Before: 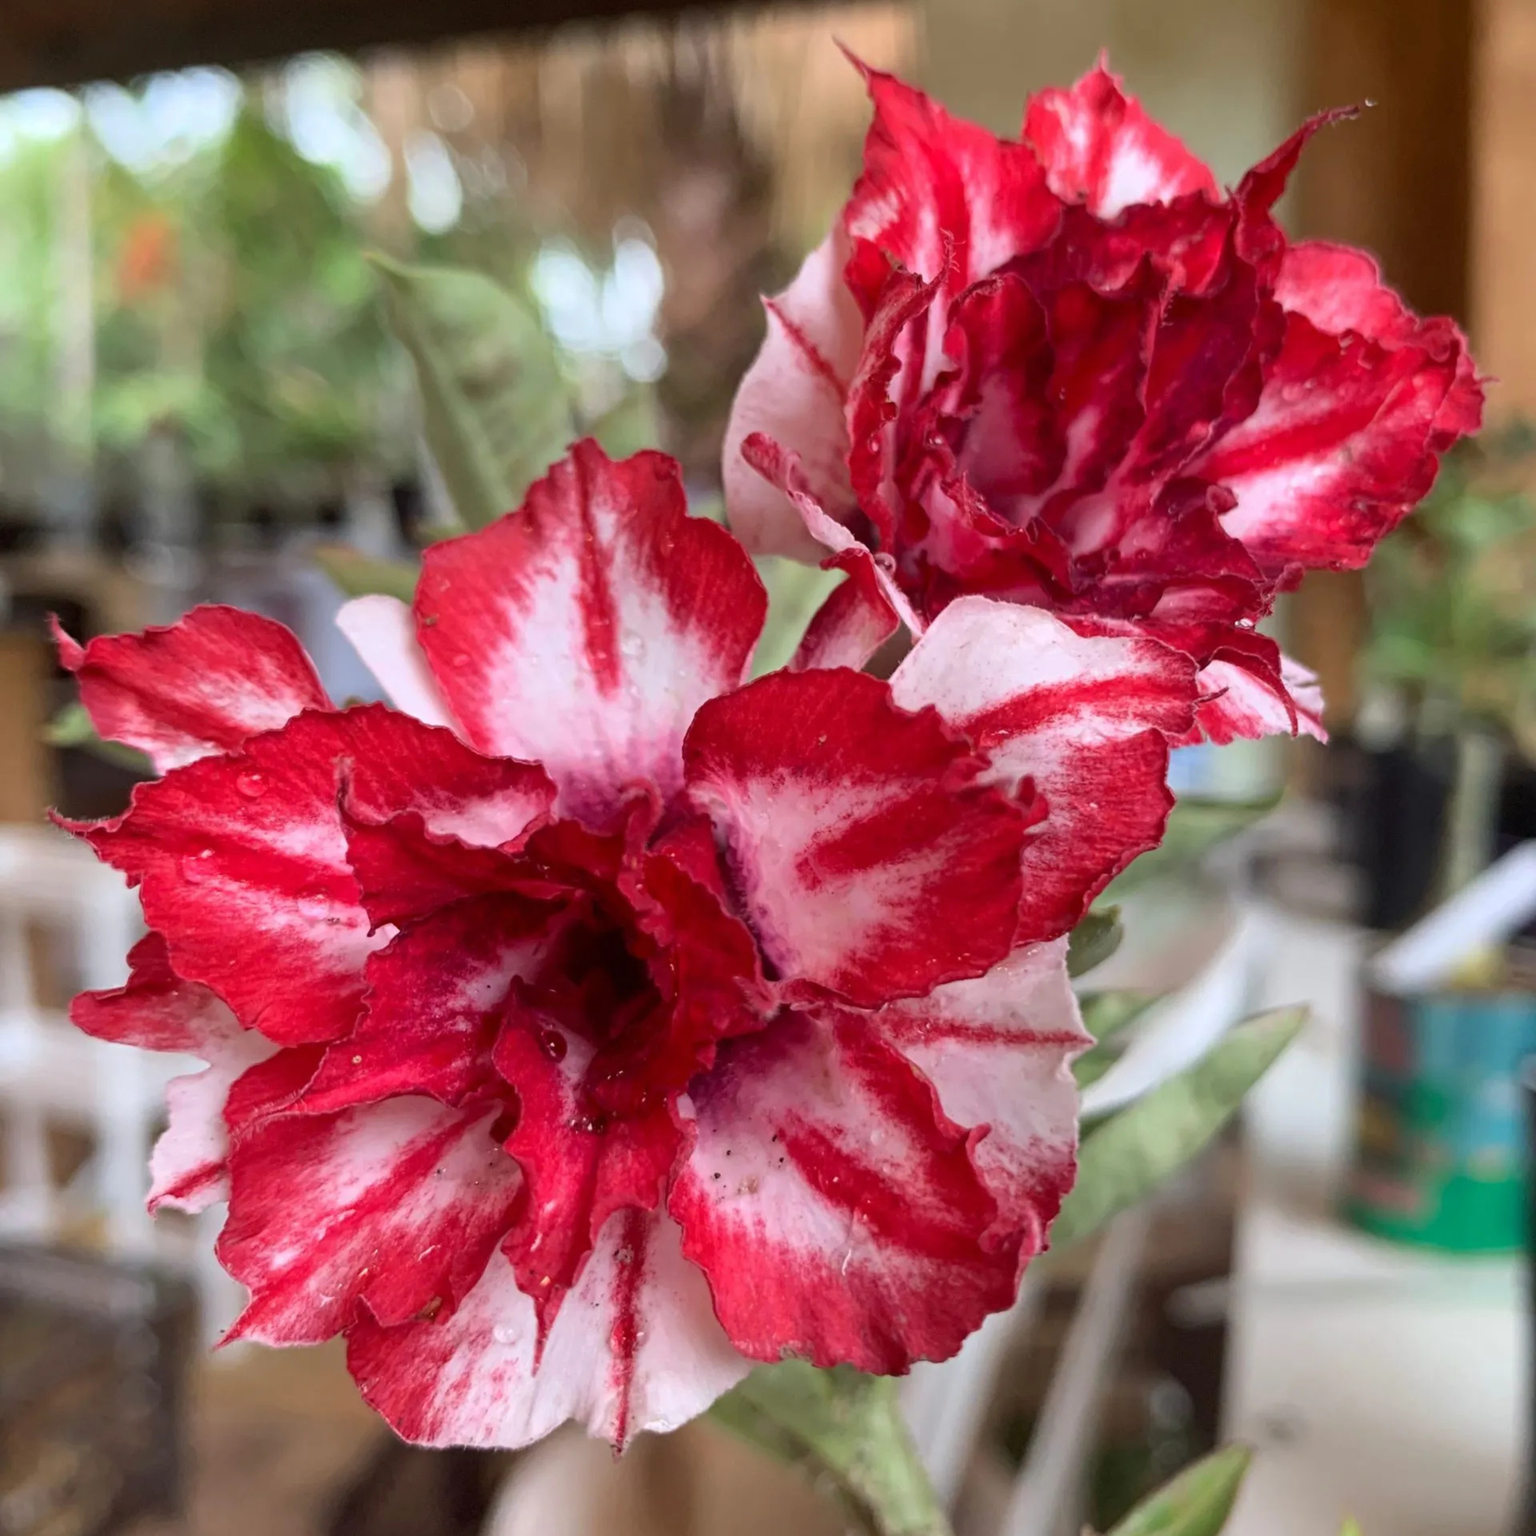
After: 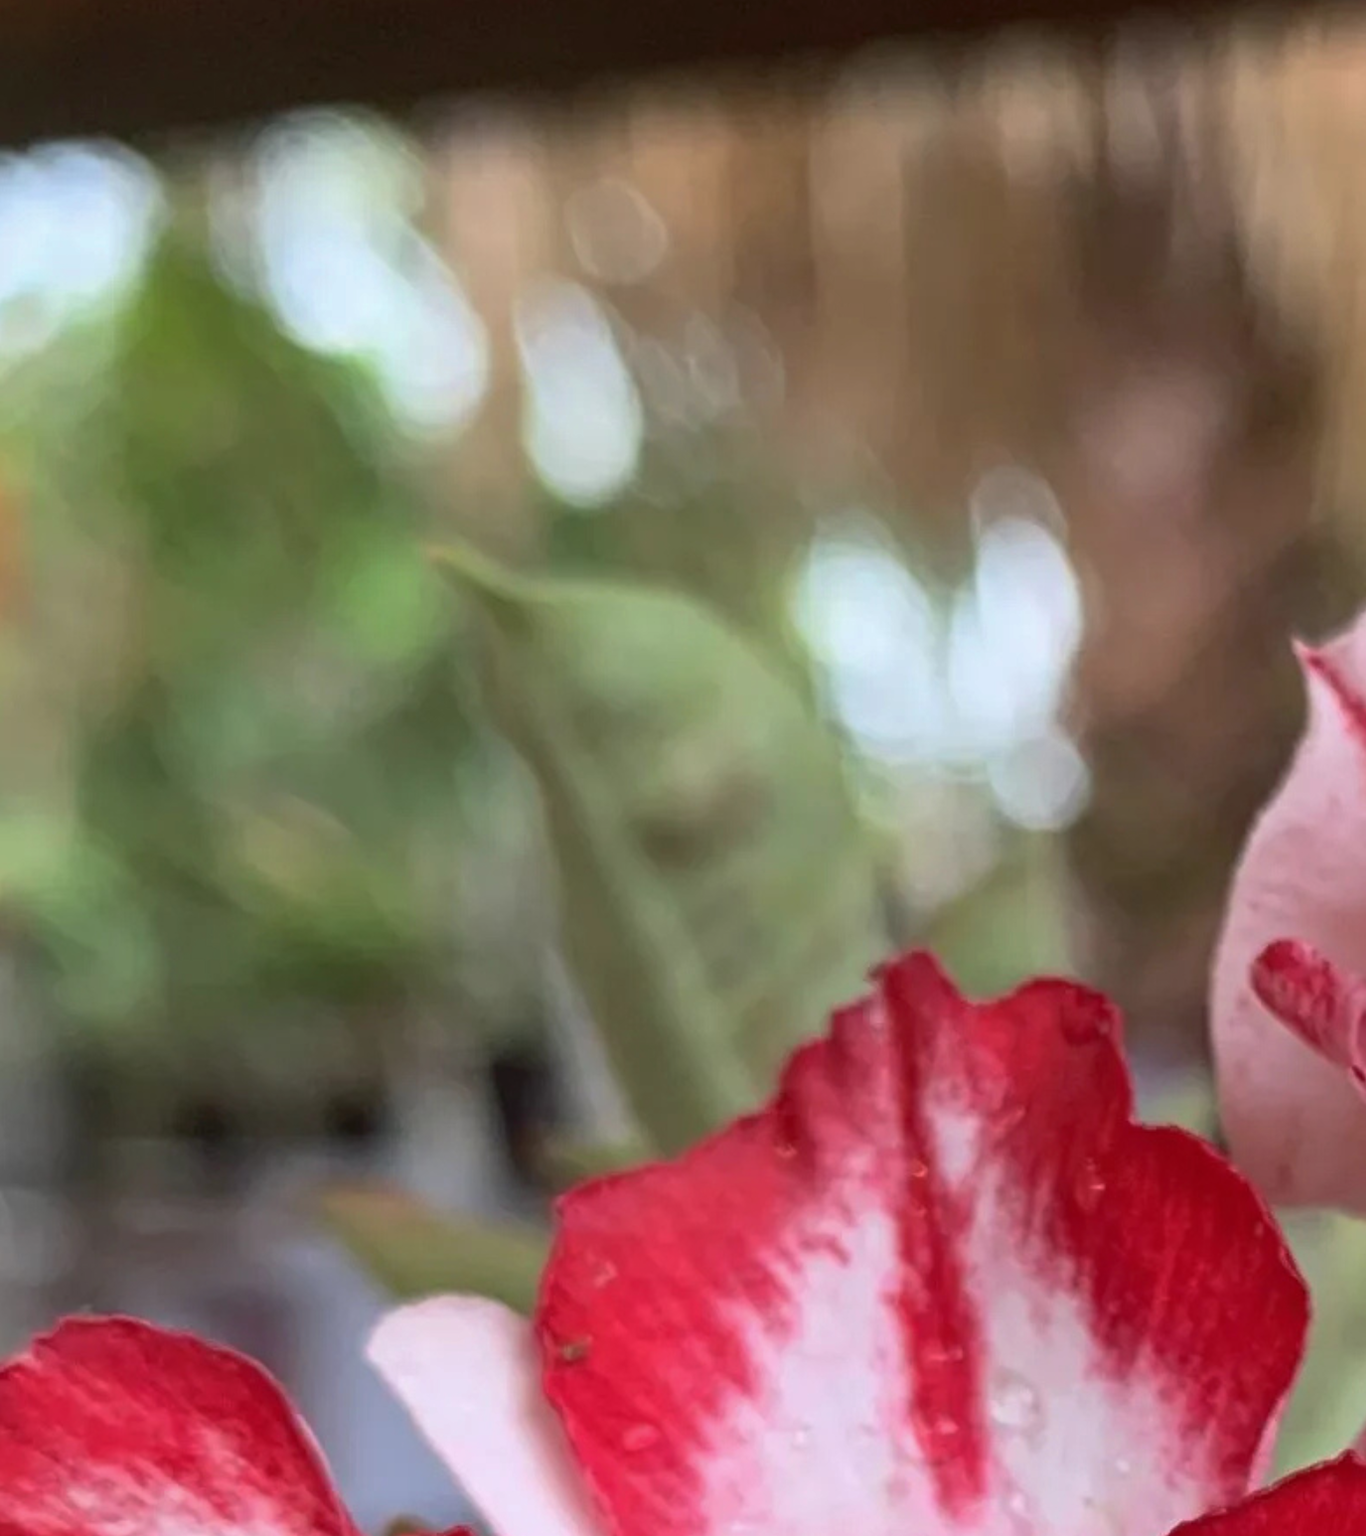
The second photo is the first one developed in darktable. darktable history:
crop and rotate: left 10.974%, top 0.12%, right 48.279%, bottom 54.063%
tone curve: curves: ch0 [(0, 0) (0.003, 0.051) (0.011, 0.054) (0.025, 0.056) (0.044, 0.07) (0.069, 0.092) (0.1, 0.119) (0.136, 0.149) (0.177, 0.189) (0.224, 0.231) (0.277, 0.278) (0.335, 0.329) (0.399, 0.386) (0.468, 0.454) (0.543, 0.524) (0.623, 0.603) (0.709, 0.687) (0.801, 0.776) (0.898, 0.878) (1, 1)], color space Lab, linked channels, preserve colors none
base curve: curves: ch0 [(0, 0) (0.303, 0.277) (1, 1)], preserve colors none
